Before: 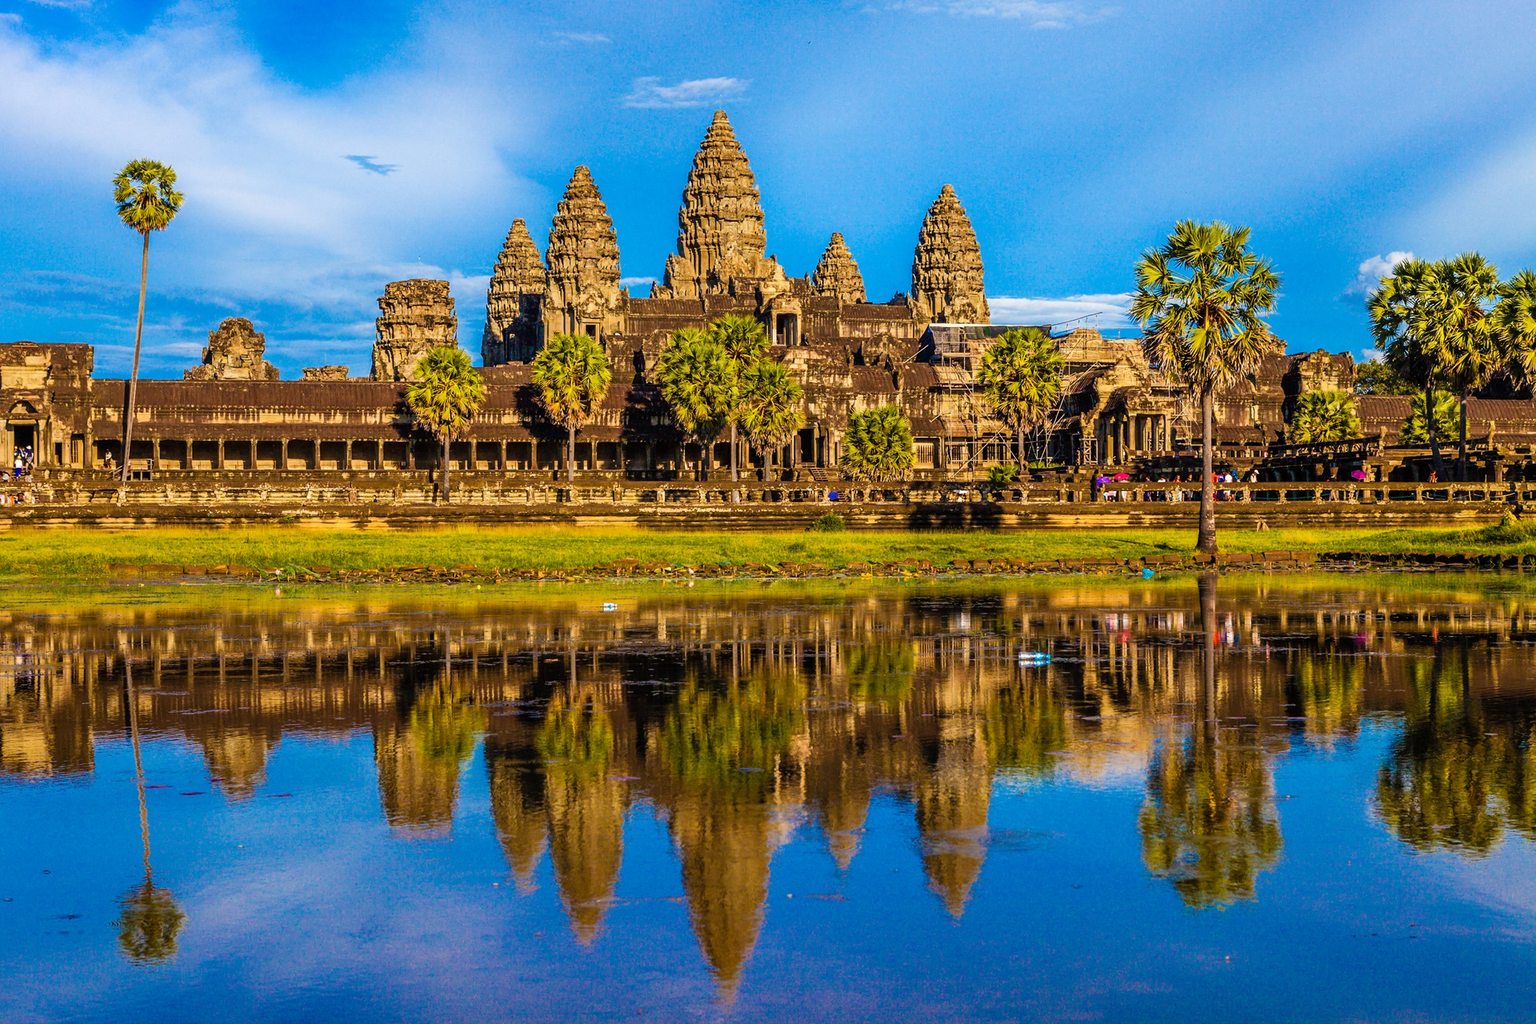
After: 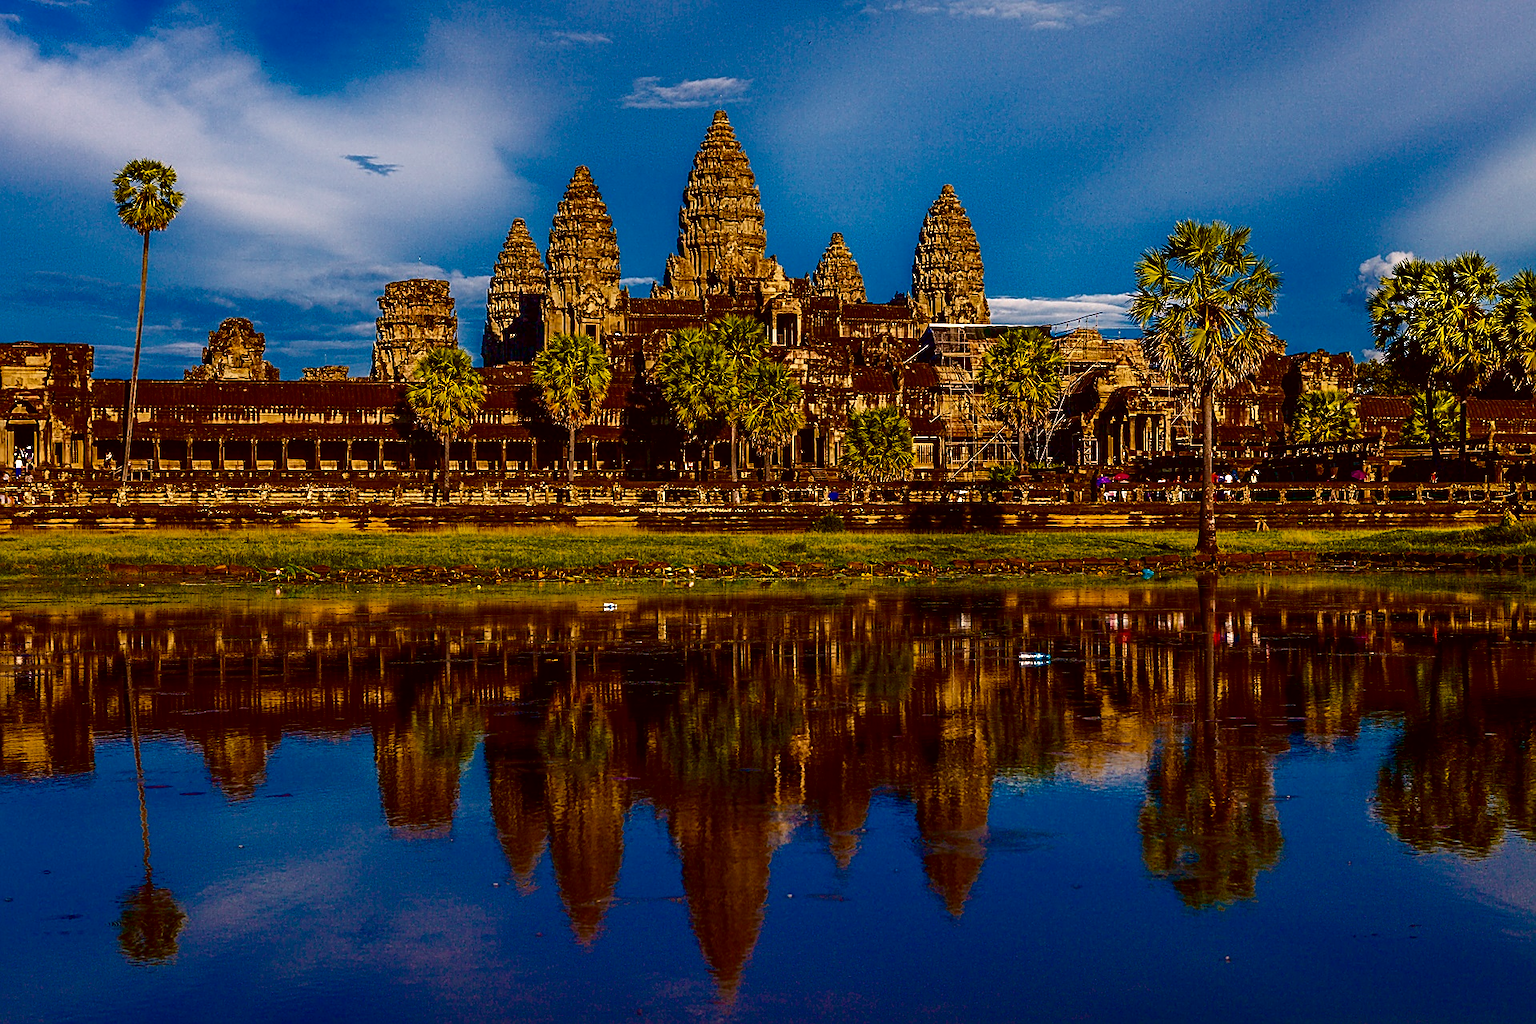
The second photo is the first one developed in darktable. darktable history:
color correction: highlights a* 6.27, highlights b* 8.19, shadows a* 5.94, shadows b* 7.23, saturation 0.9
sharpen: on, module defaults
contrast brightness saturation: contrast 0.09, brightness -0.59, saturation 0.17
